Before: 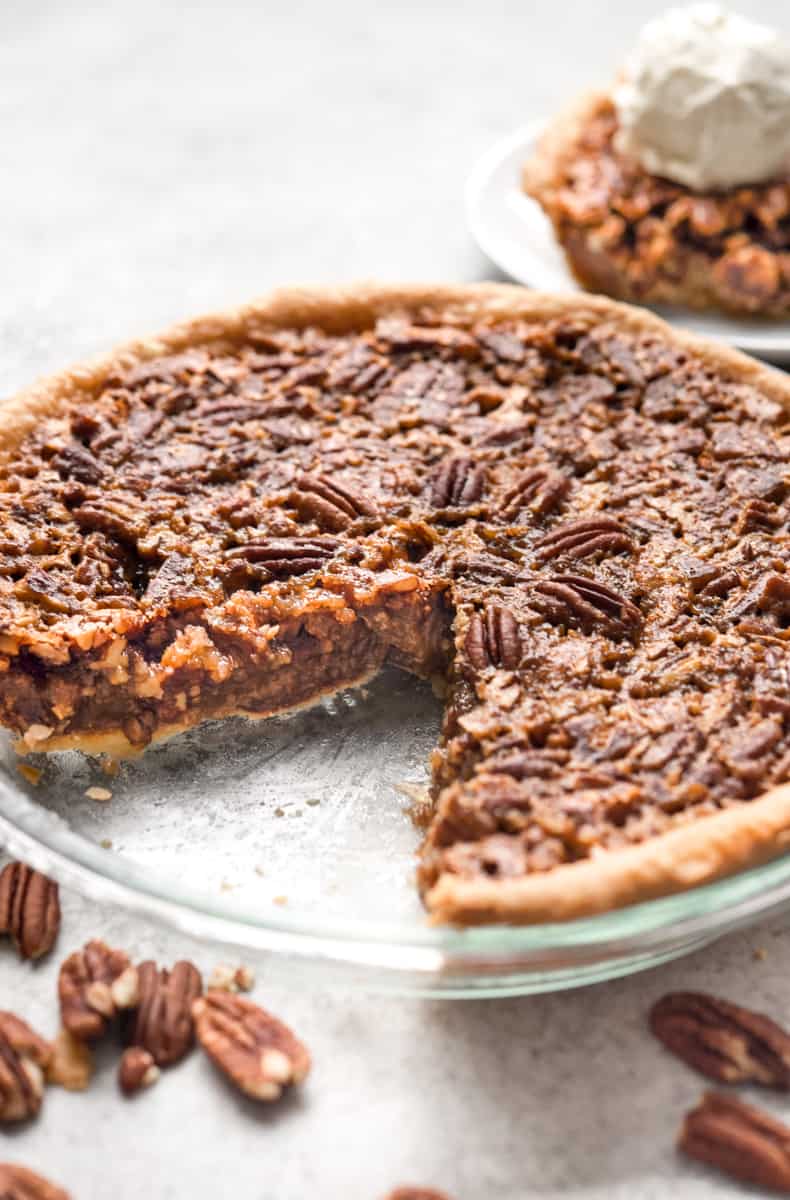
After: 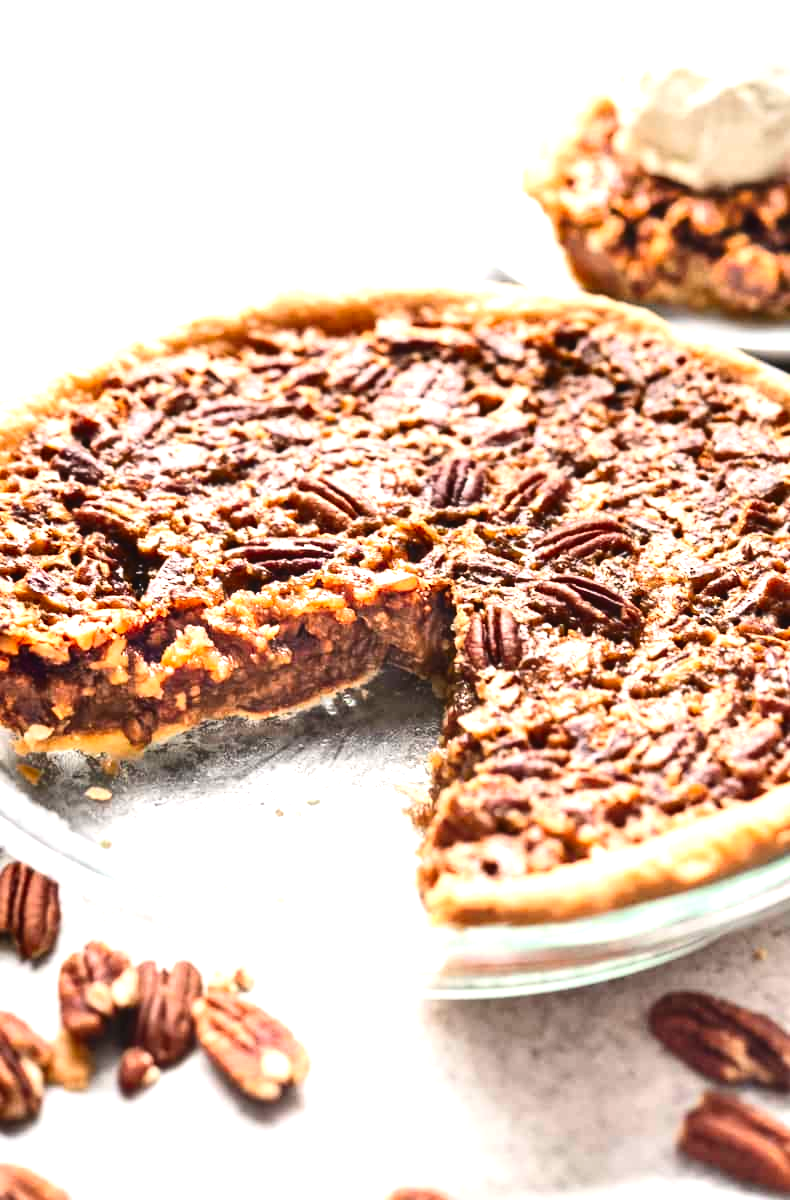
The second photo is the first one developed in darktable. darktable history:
exposure: black level correction -0.006, exposure 1 EV, compensate highlight preservation false
contrast brightness saturation: contrast 0.186, brightness -0.113, saturation 0.212
